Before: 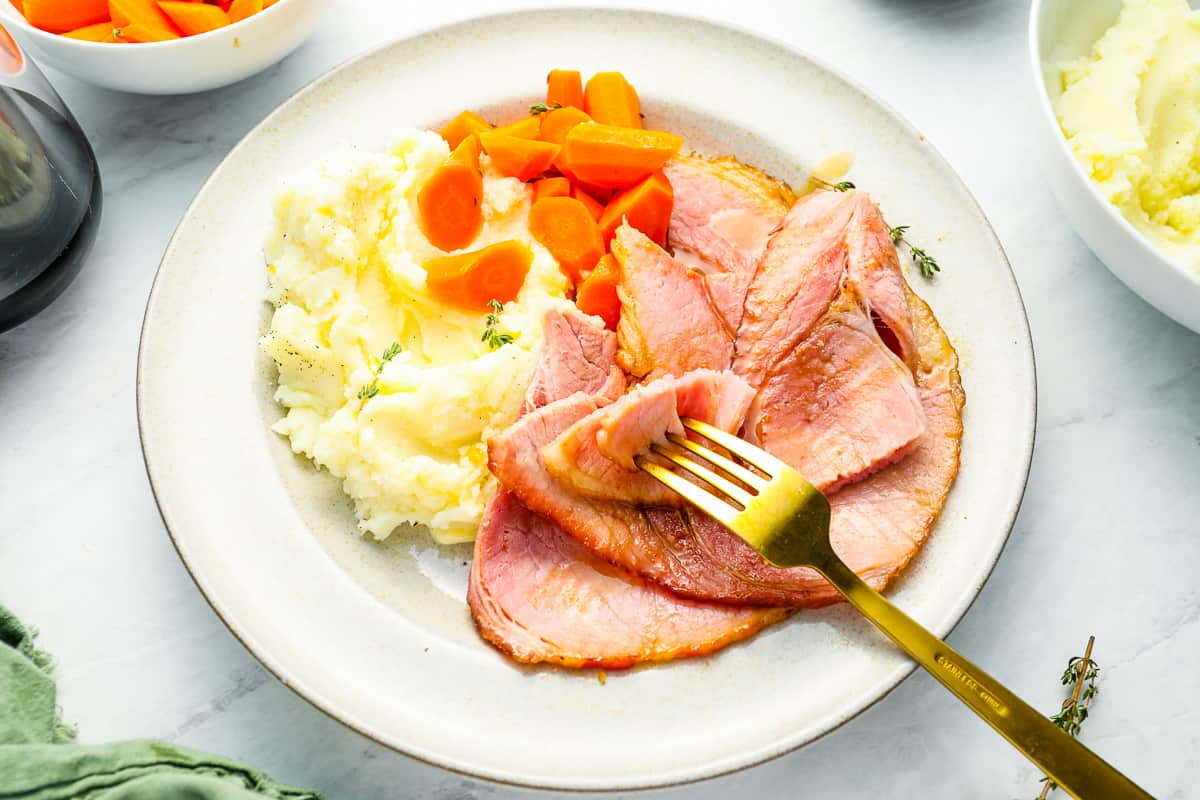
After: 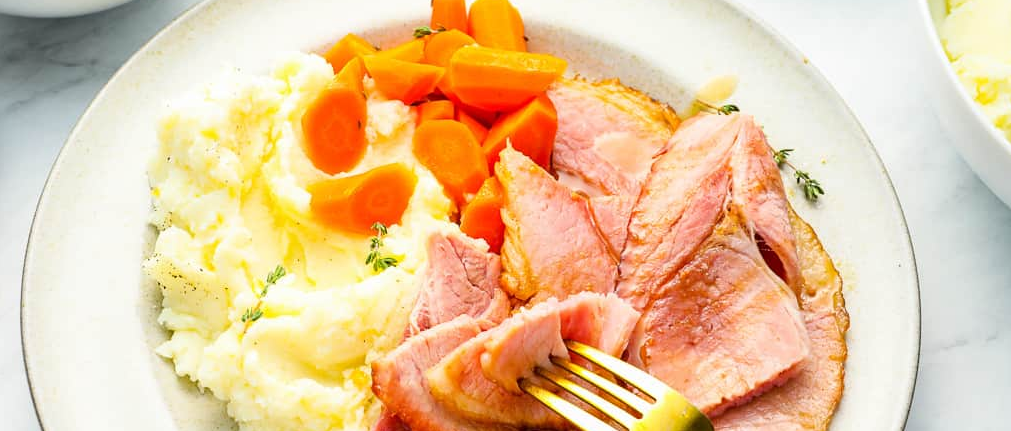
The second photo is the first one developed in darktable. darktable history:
crop and rotate: left 9.714%, top 9.713%, right 6.025%, bottom 36.37%
